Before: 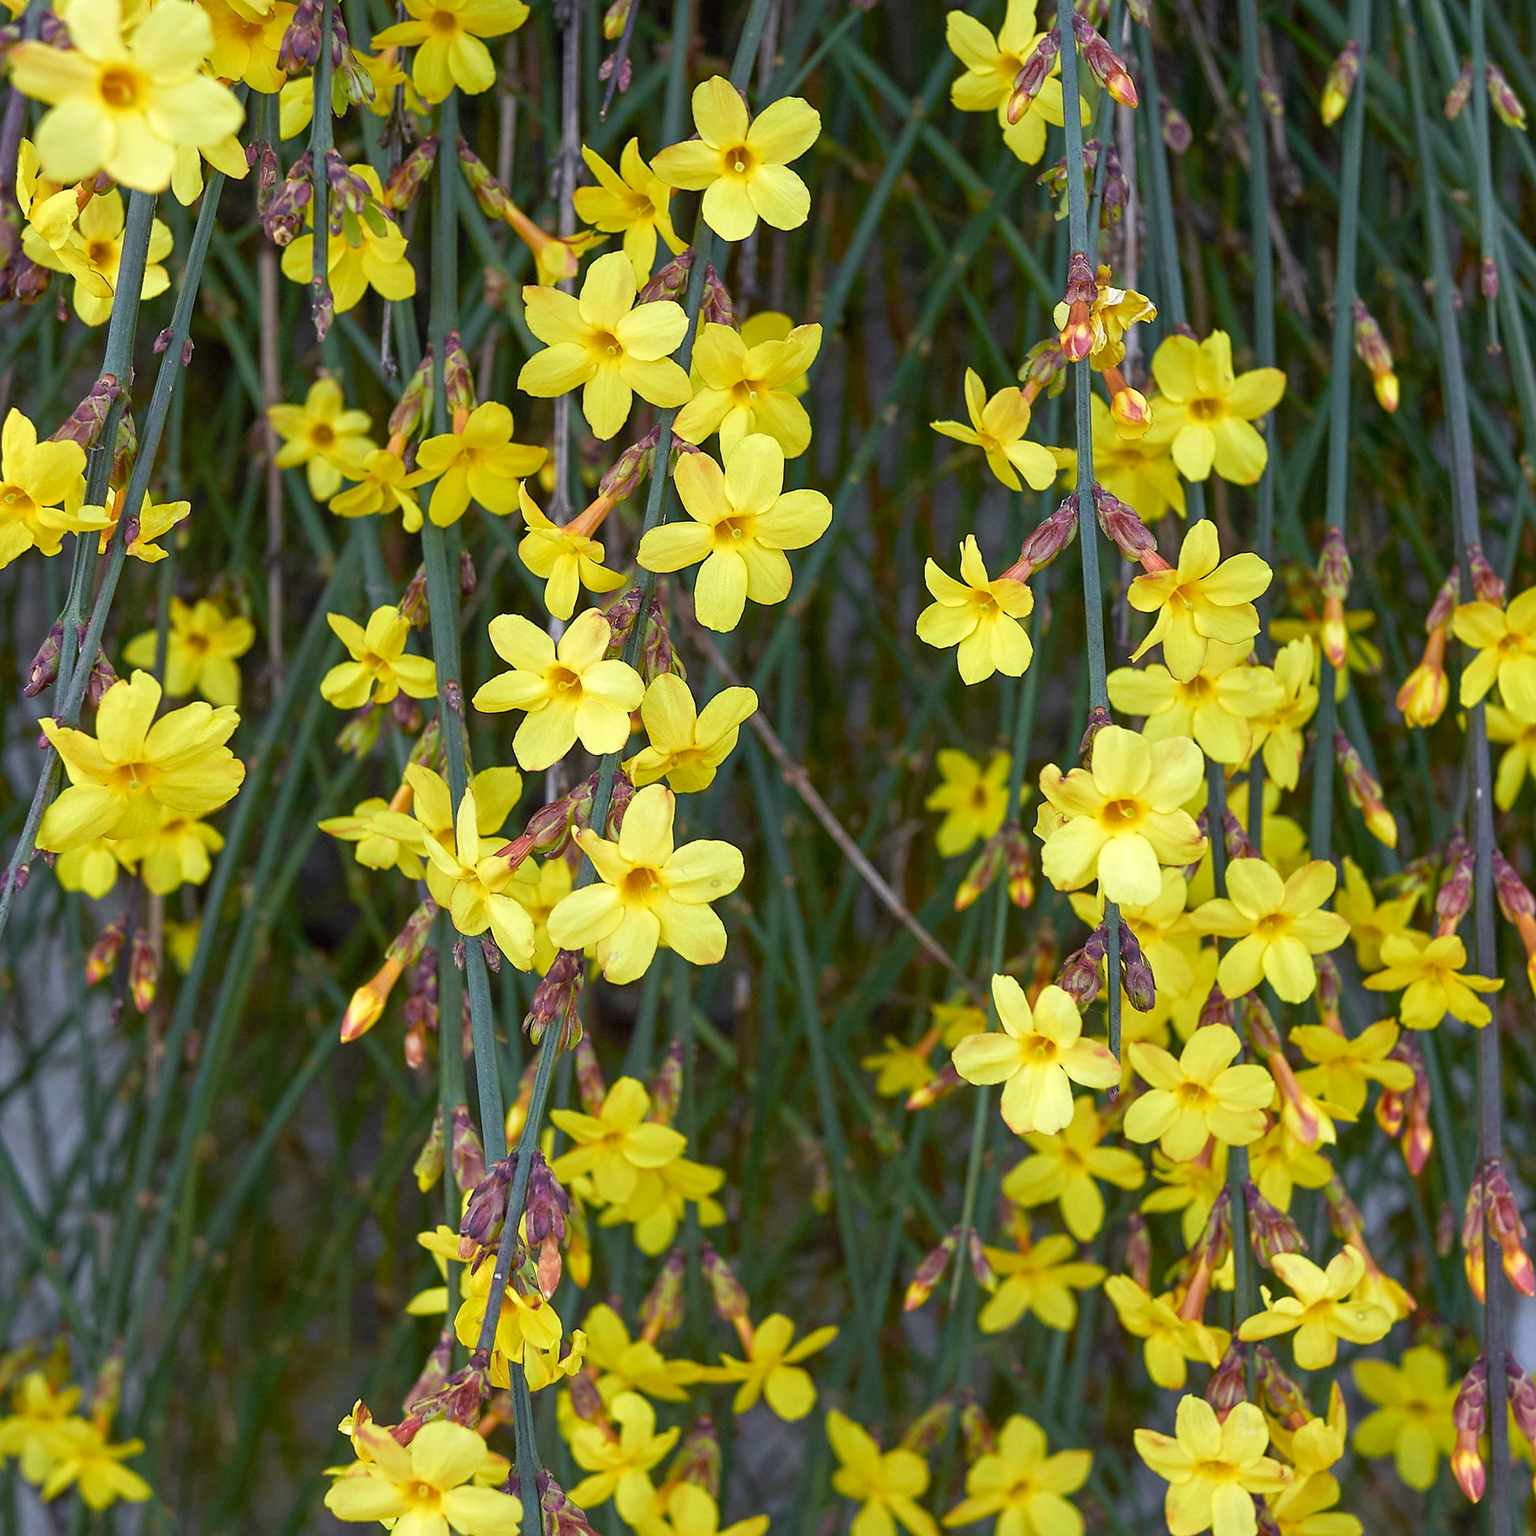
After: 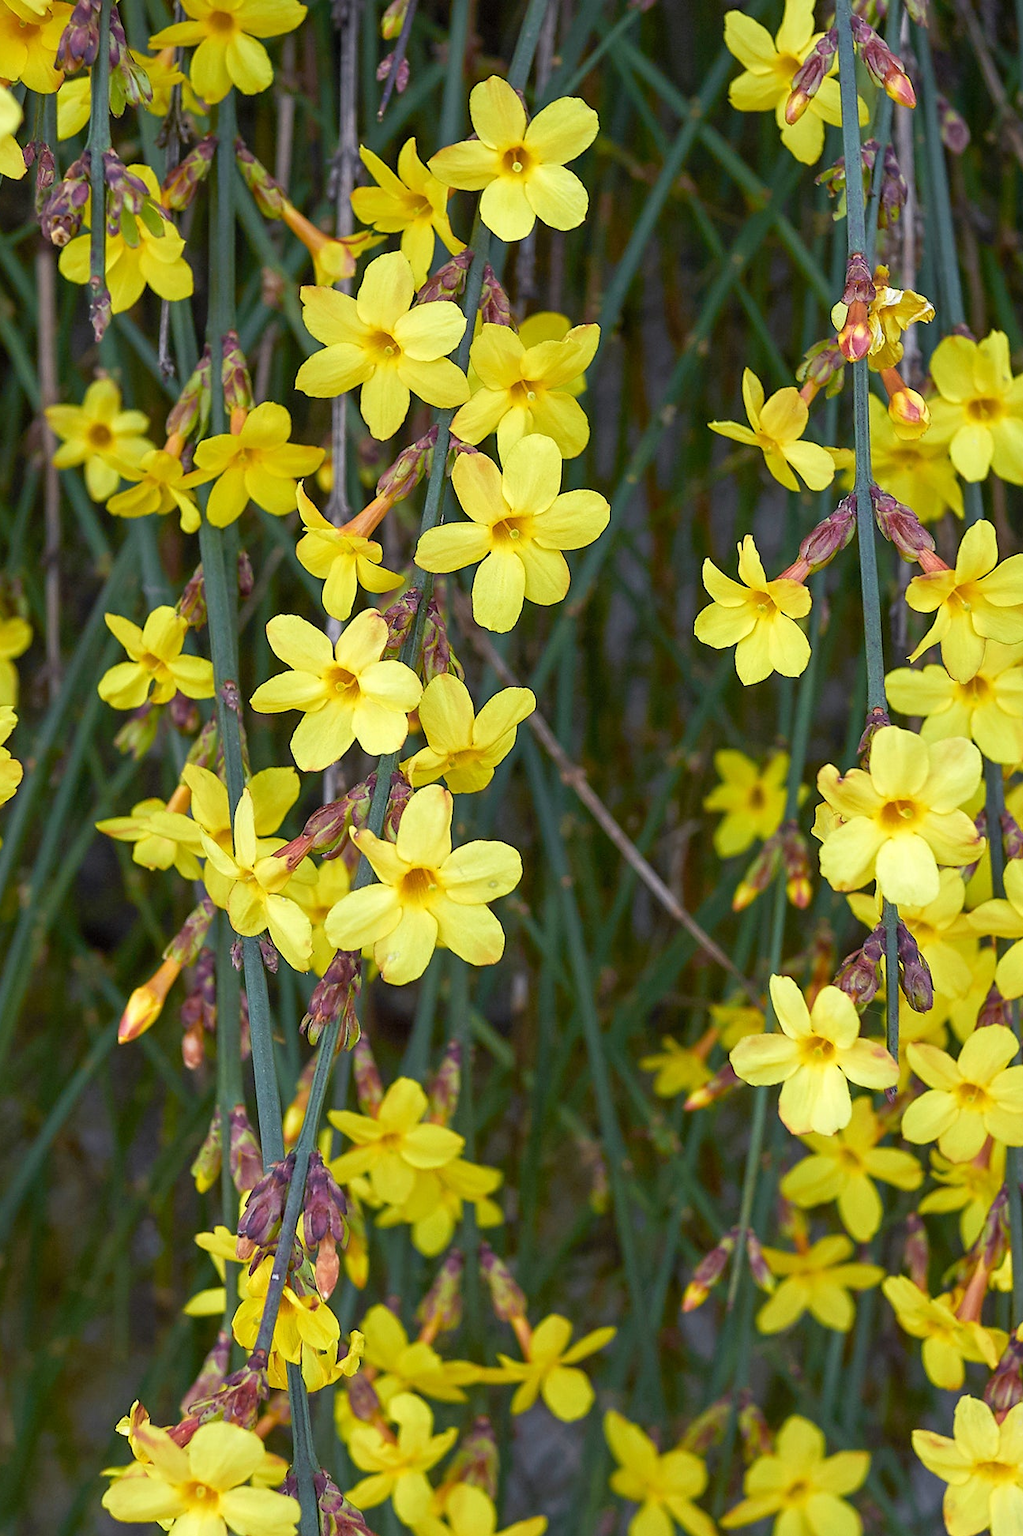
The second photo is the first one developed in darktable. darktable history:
crop and rotate: left 14.497%, right 18.9%
